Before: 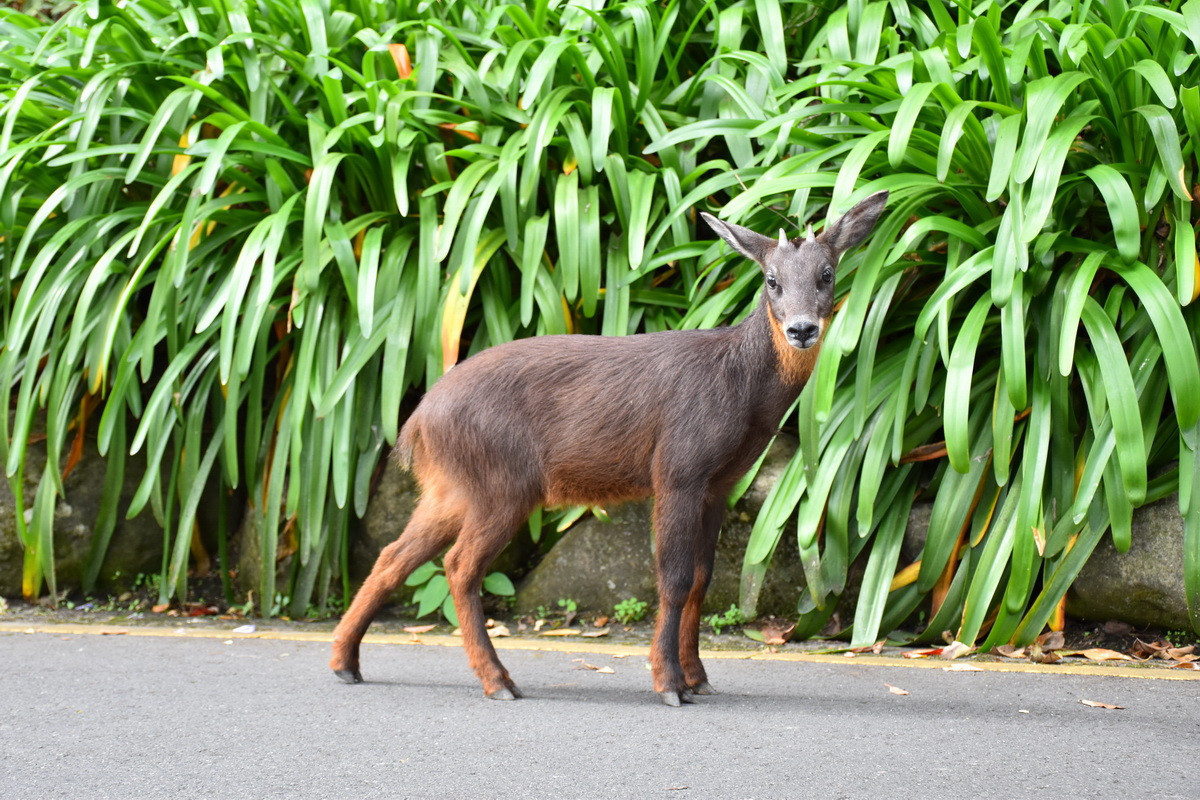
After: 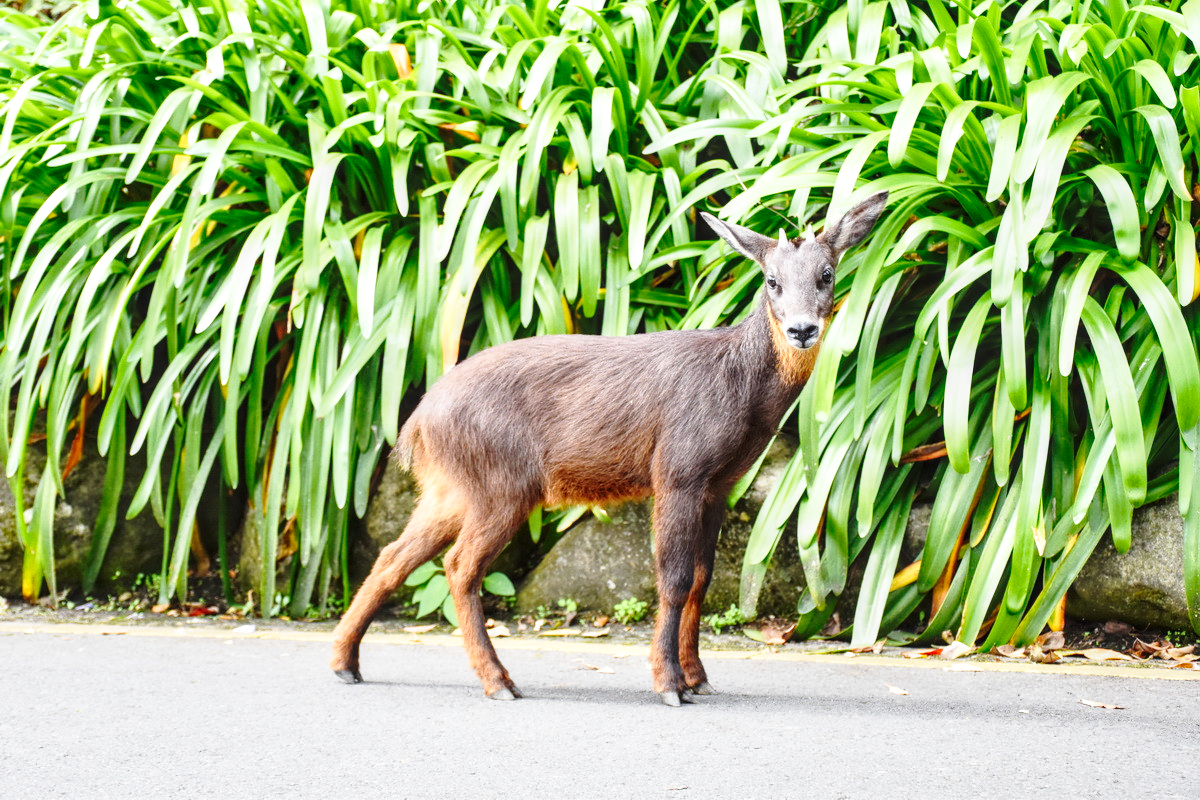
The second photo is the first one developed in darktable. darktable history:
base curve: curves: ch0 [(0, 0) (0.032, 0.037) (0.105, 0.228) (0.435, 0.76) (0.856, 0.983) (1, 1)], preserve colors none
local contrast: on, module defaults
